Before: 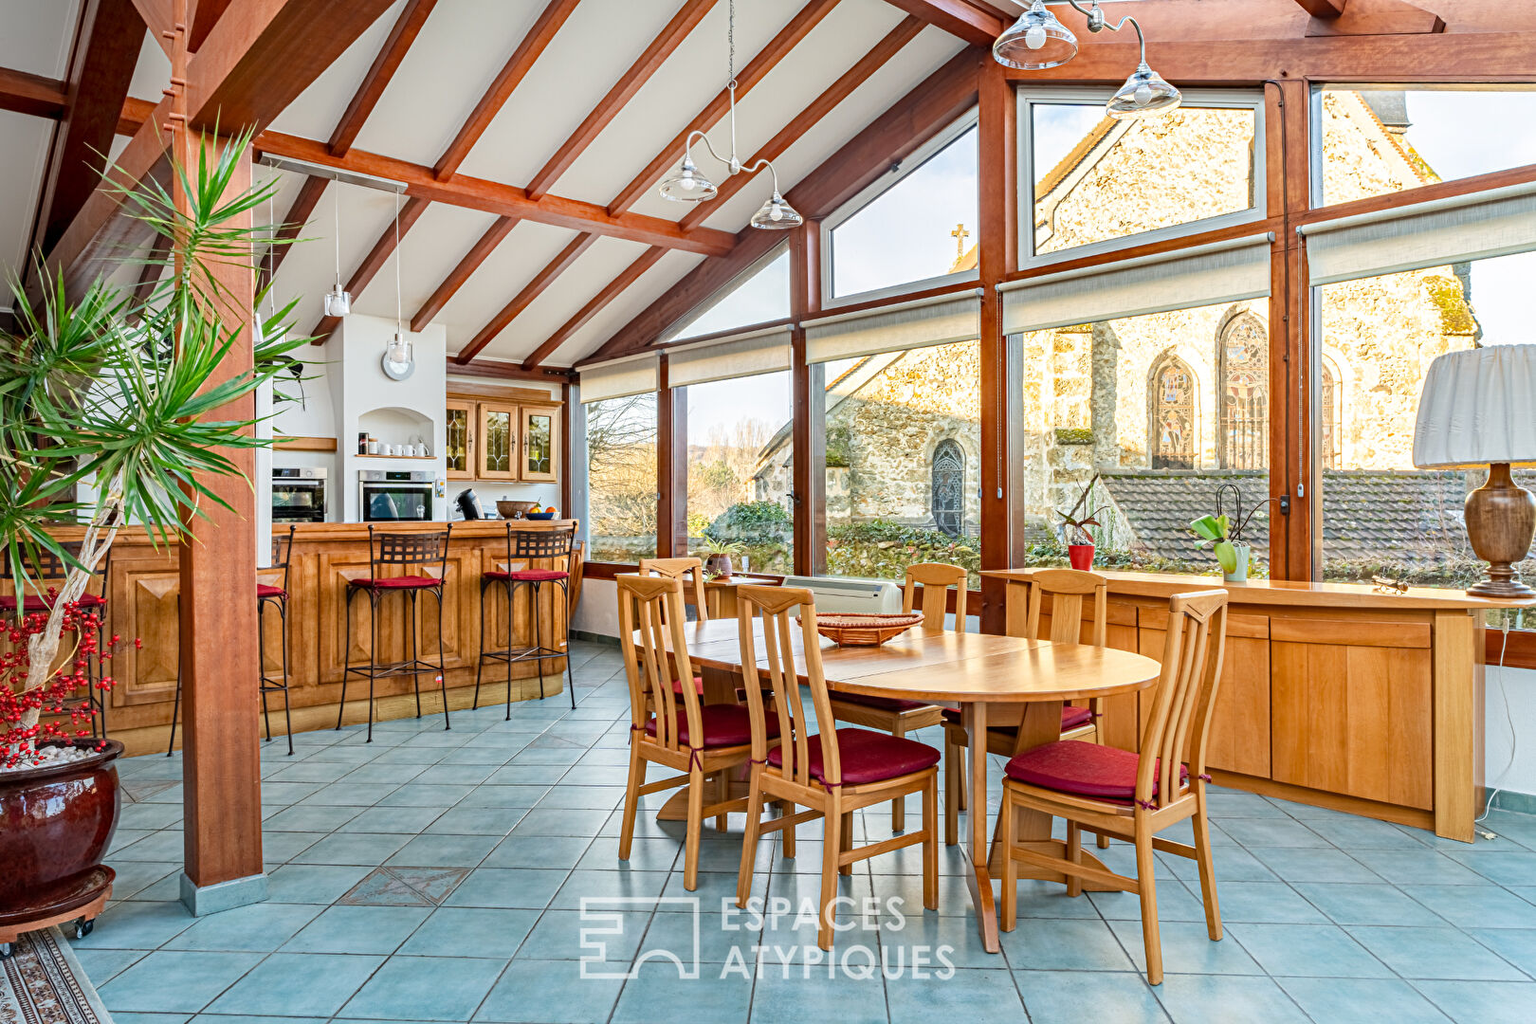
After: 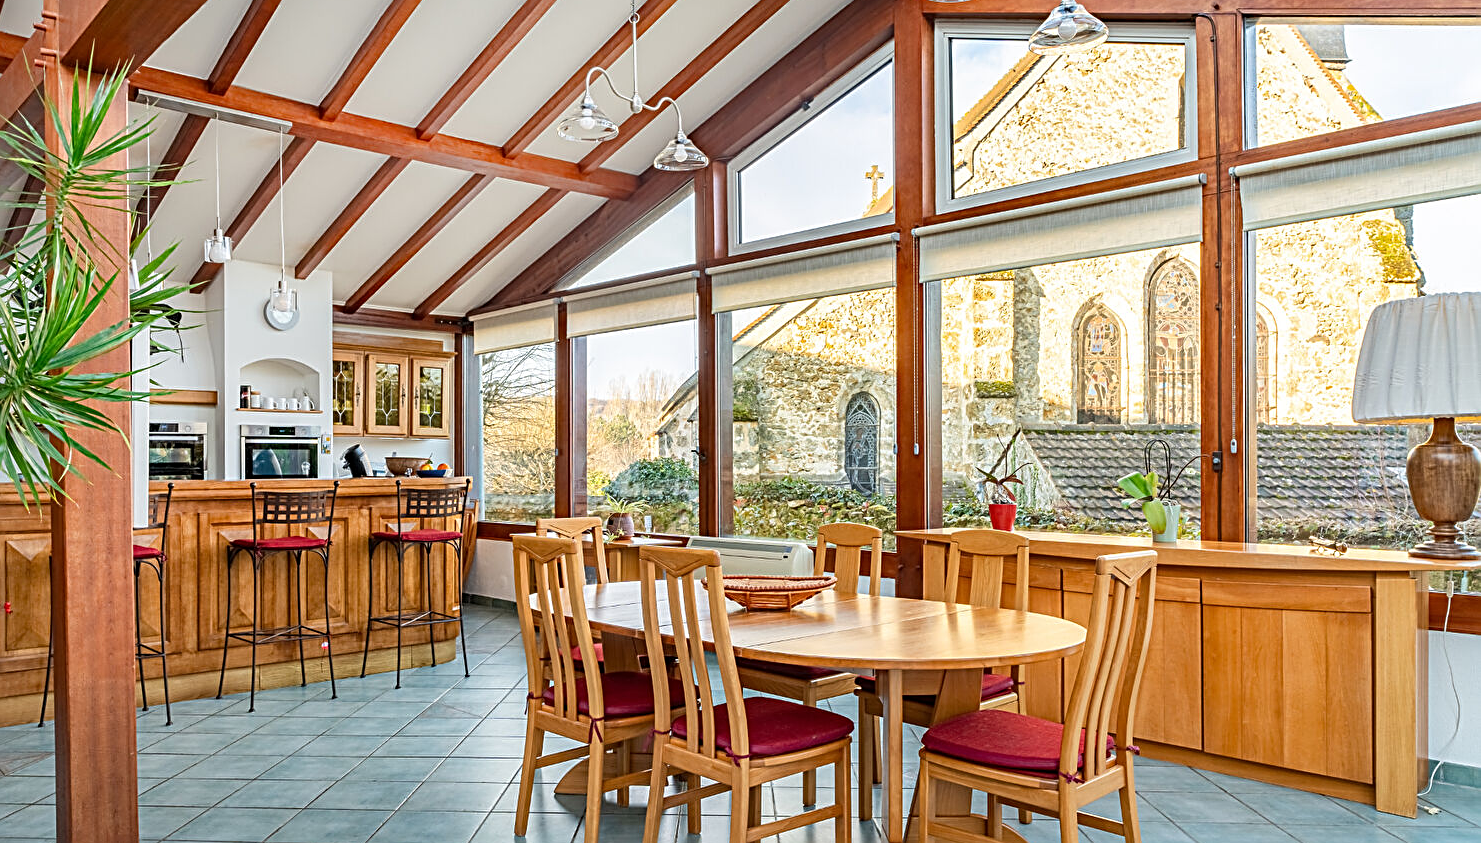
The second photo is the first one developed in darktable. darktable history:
sharpen: on, module defaults
crop: left 8.554%, top 6.577%, bottom 15.307%
